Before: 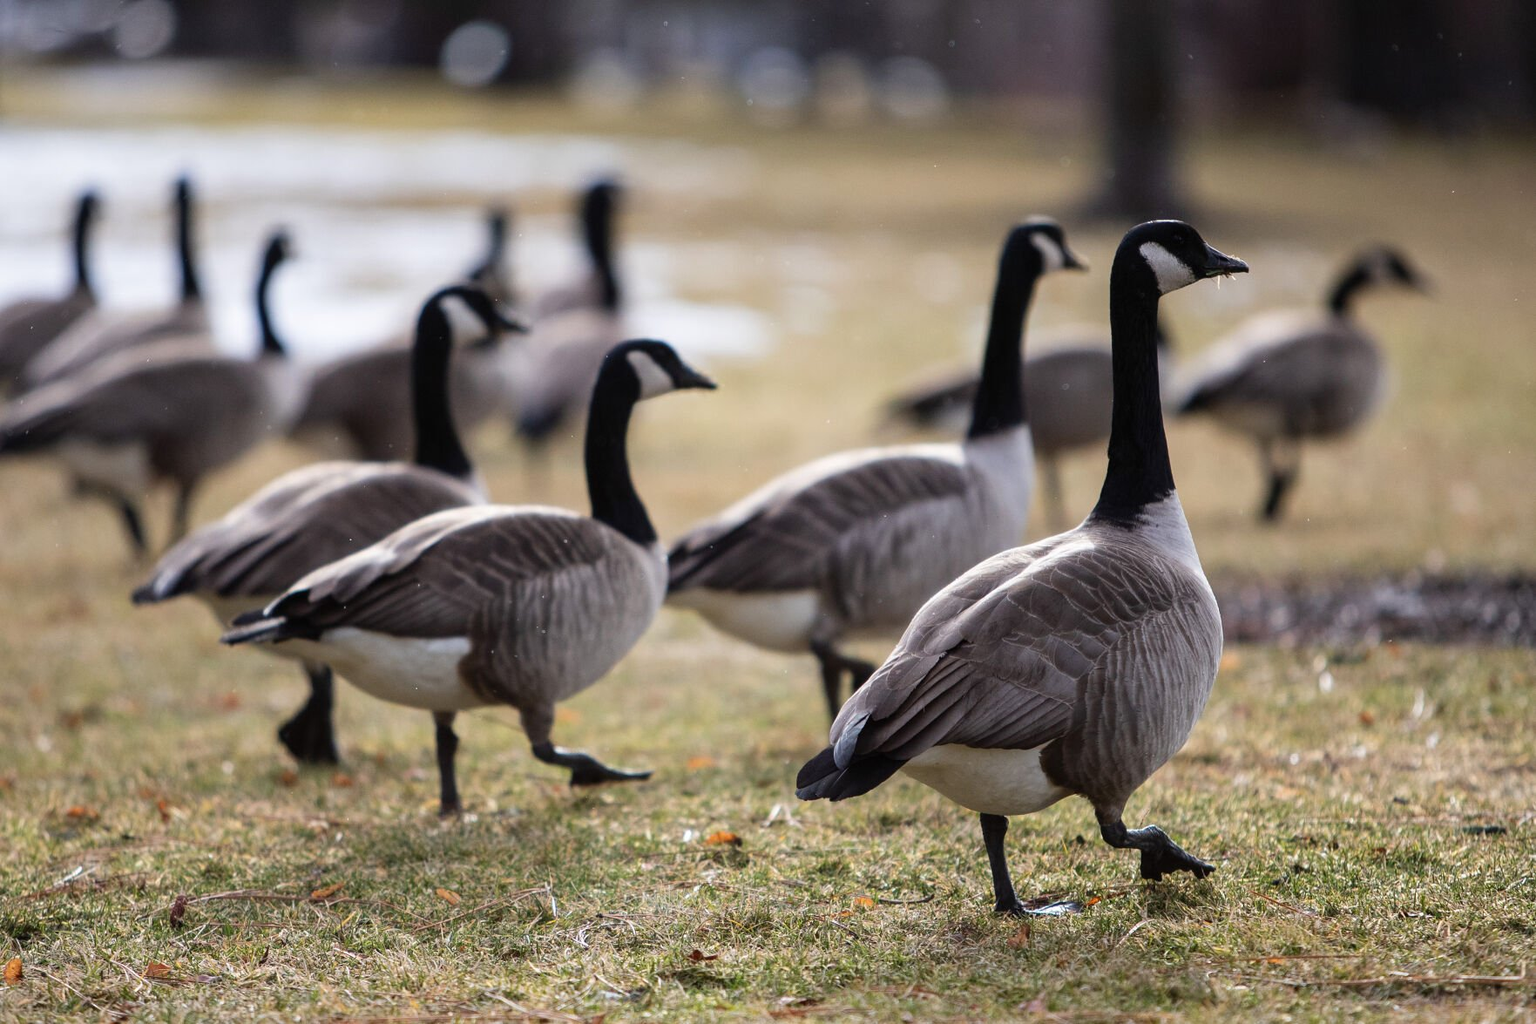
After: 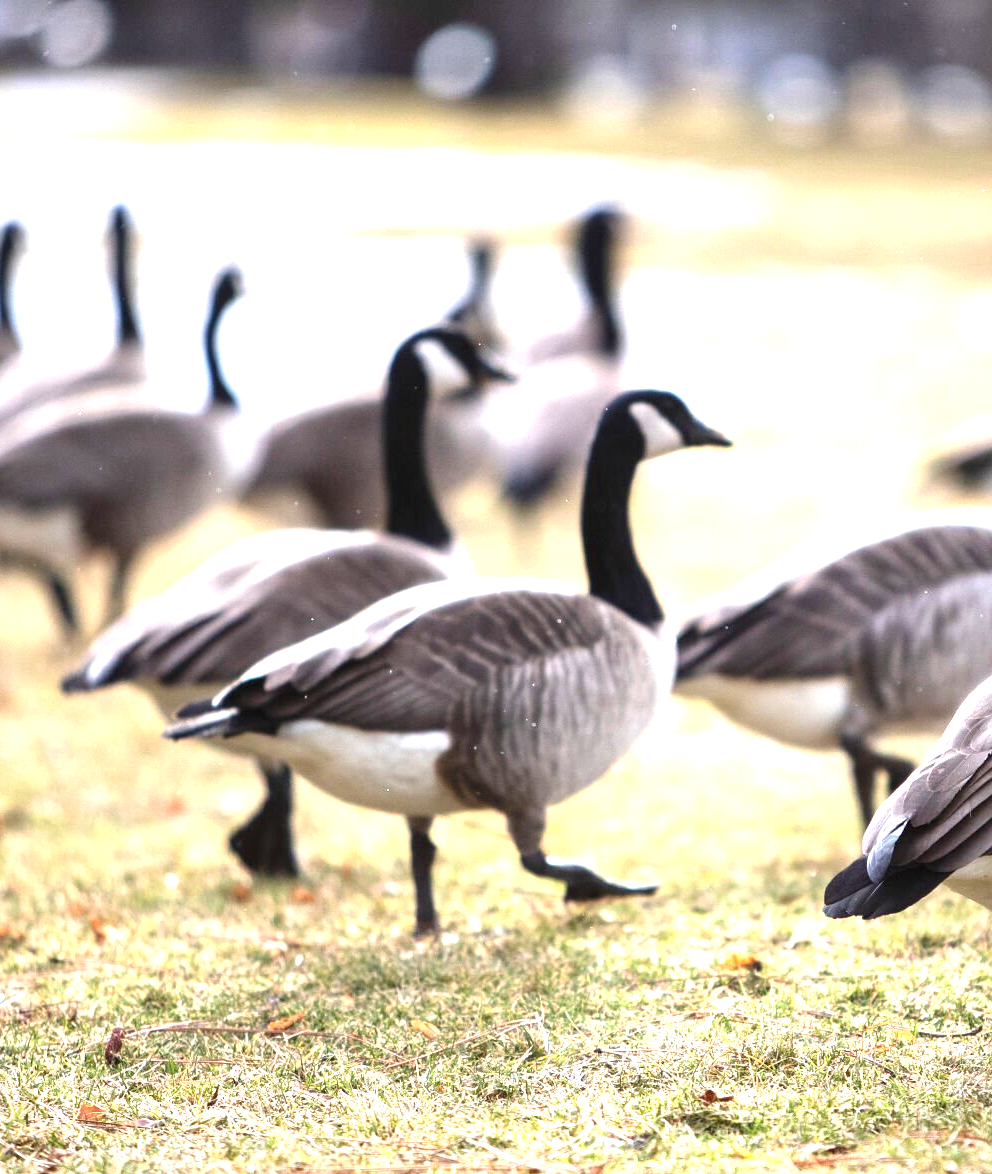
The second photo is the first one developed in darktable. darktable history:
tone equalizer: on, module defaults
crop: left 5.114%, right 38.589%
levels: levels [0, 0.476, 0.951]
exposure: black level correction 0, exposure 1.45 EV, compensate exposure bias true, compensate highlight preservation false
